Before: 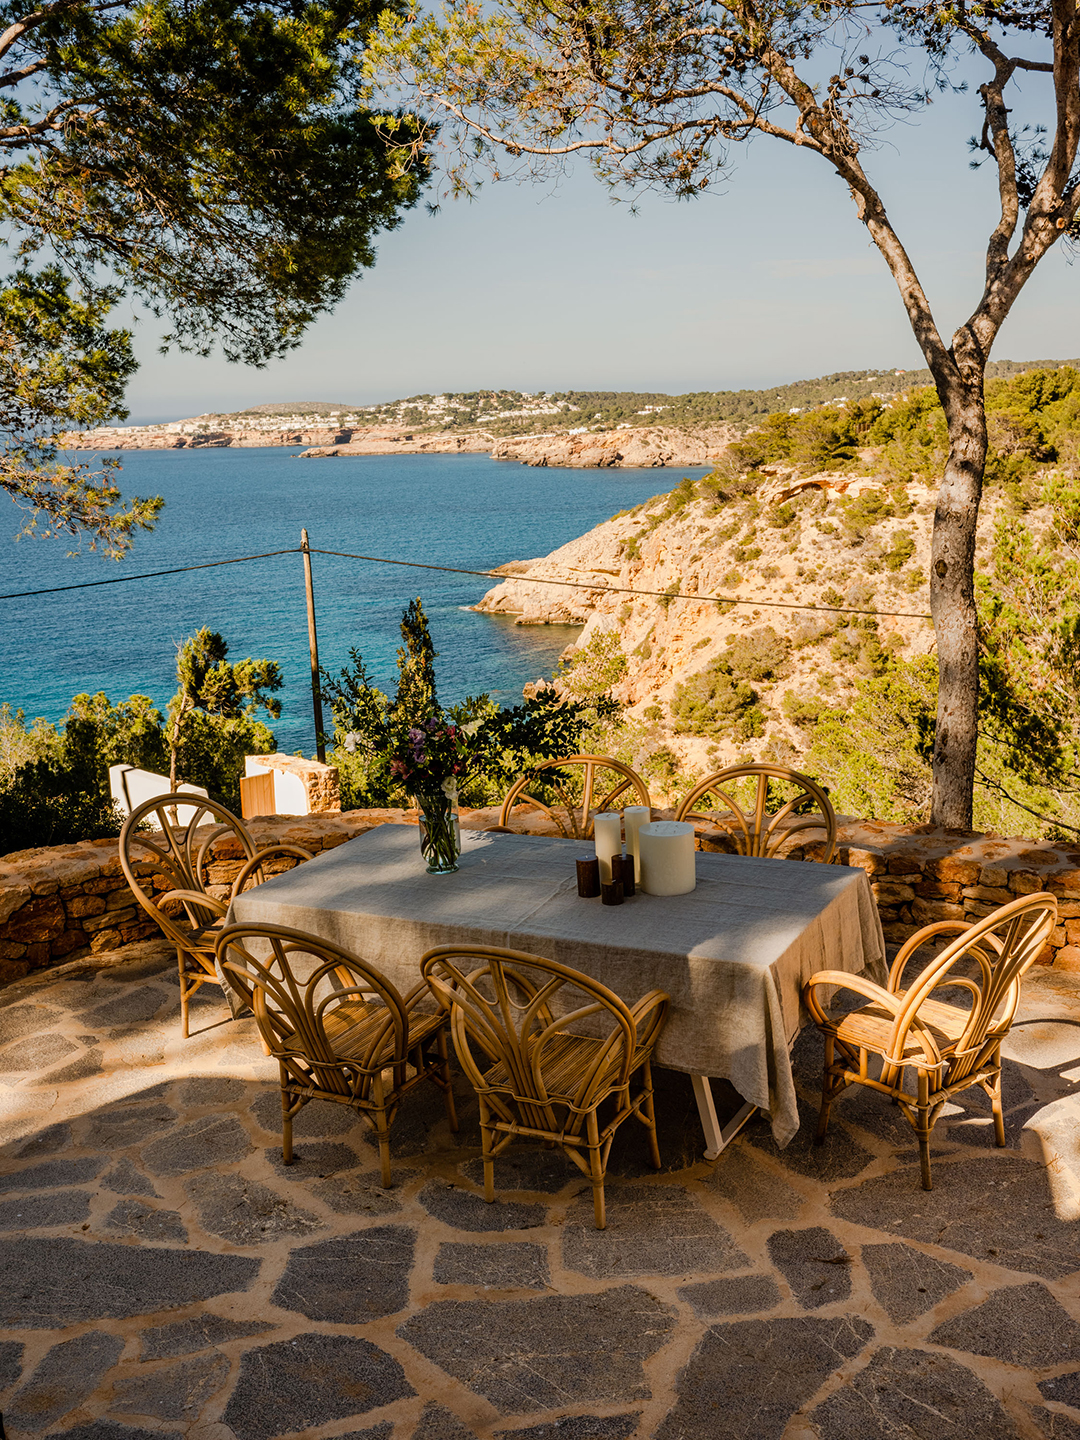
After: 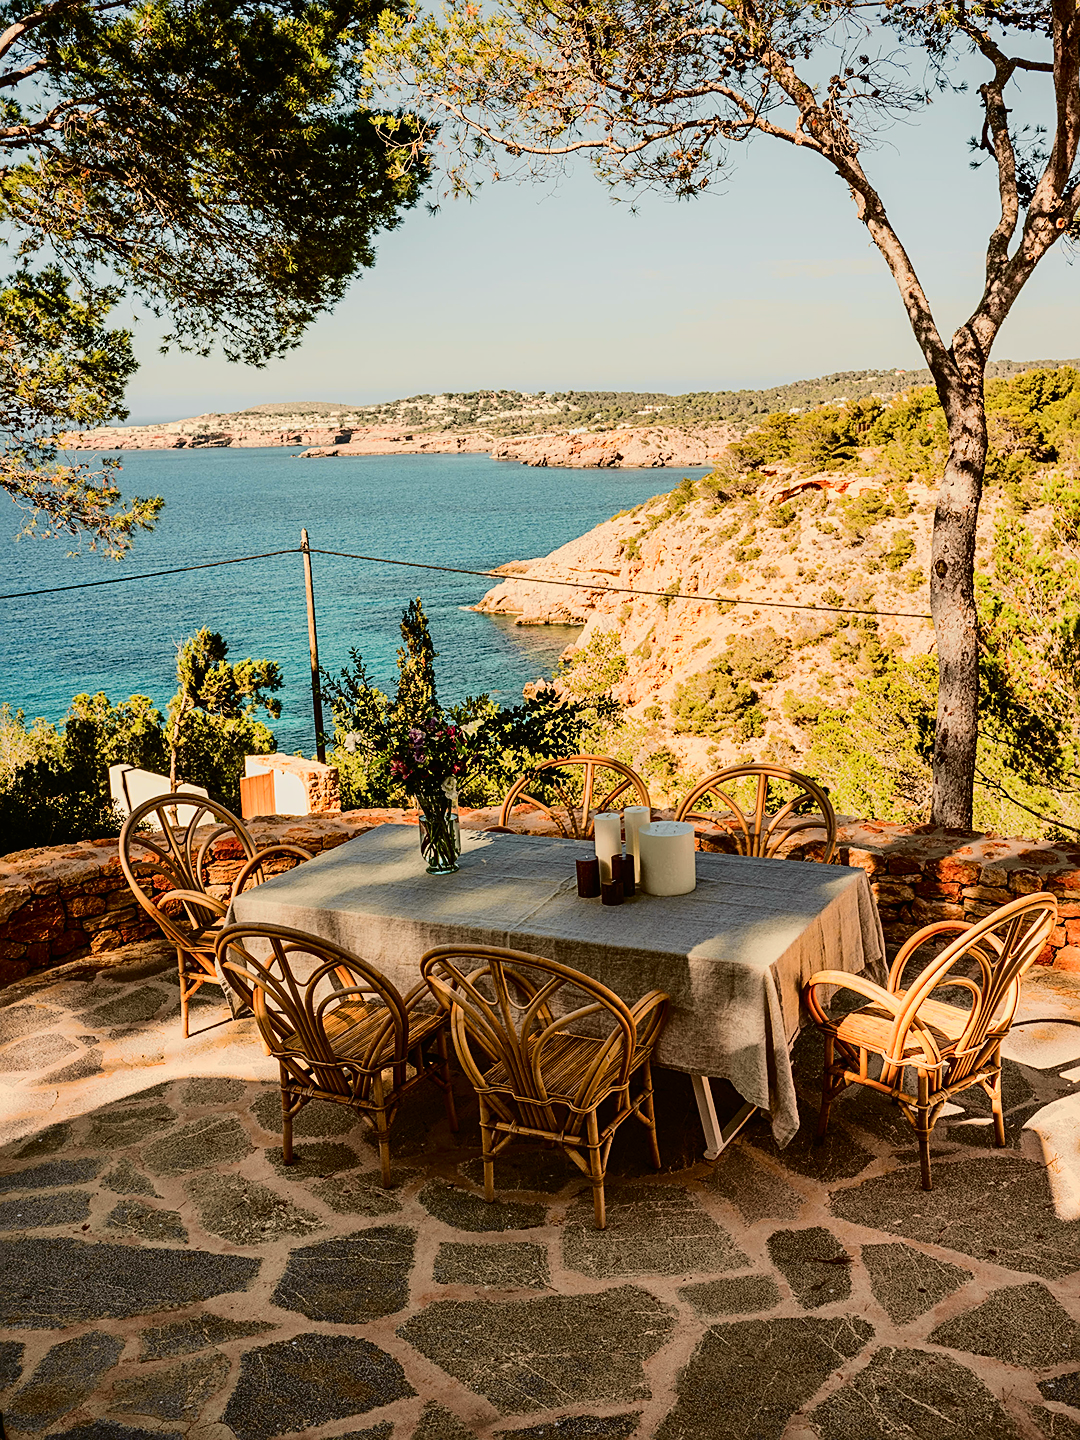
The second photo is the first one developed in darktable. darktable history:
tone curve: curves: ch0 [(0, 0.006) (0.184, 0.117) (0.405, 0.46) (0.456, 0.528) (0.634, 0.728) (0.877, 0.89) (0.984, 0.935)]; ch1 [(0, 0) (0.443, 0.43) (0.492, 0.489) (0.566, 0.579) (0.595, 0.625) (0.608, 0.667) (0.65, 0.729) (1, 1)]; ch2 [(0, 0) (0.33, 0.301) (0.421, 0.443) (0.447, 0.489) (0.492, 0.498) (0.537, 0.583) (0.586, 0.591) (0.663, 0.686) (1, 1)], color space Lab, independent channels, preserve colors none
sharpen: on, module defaults
